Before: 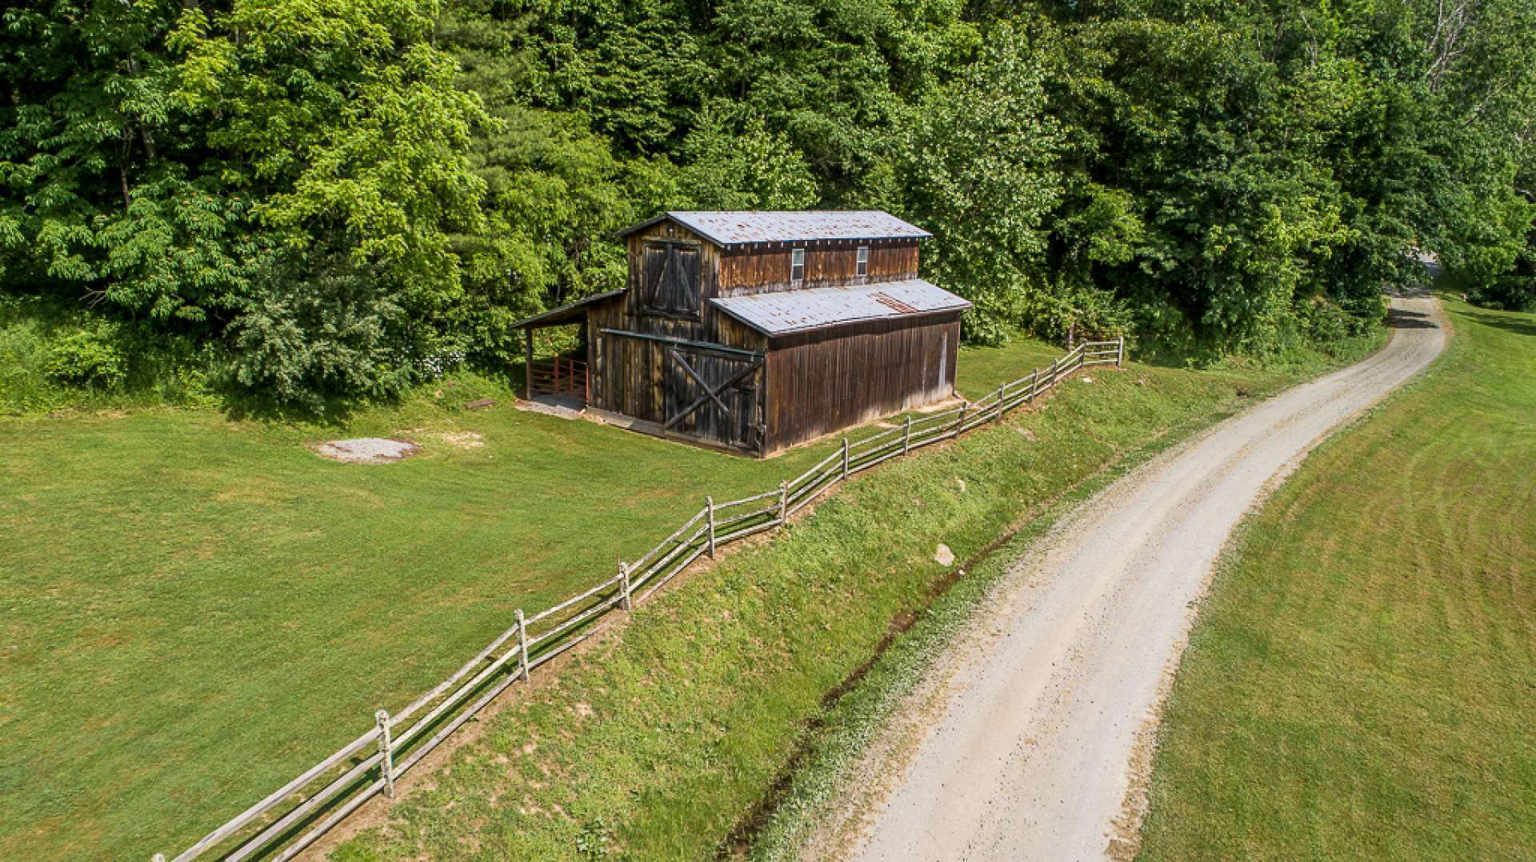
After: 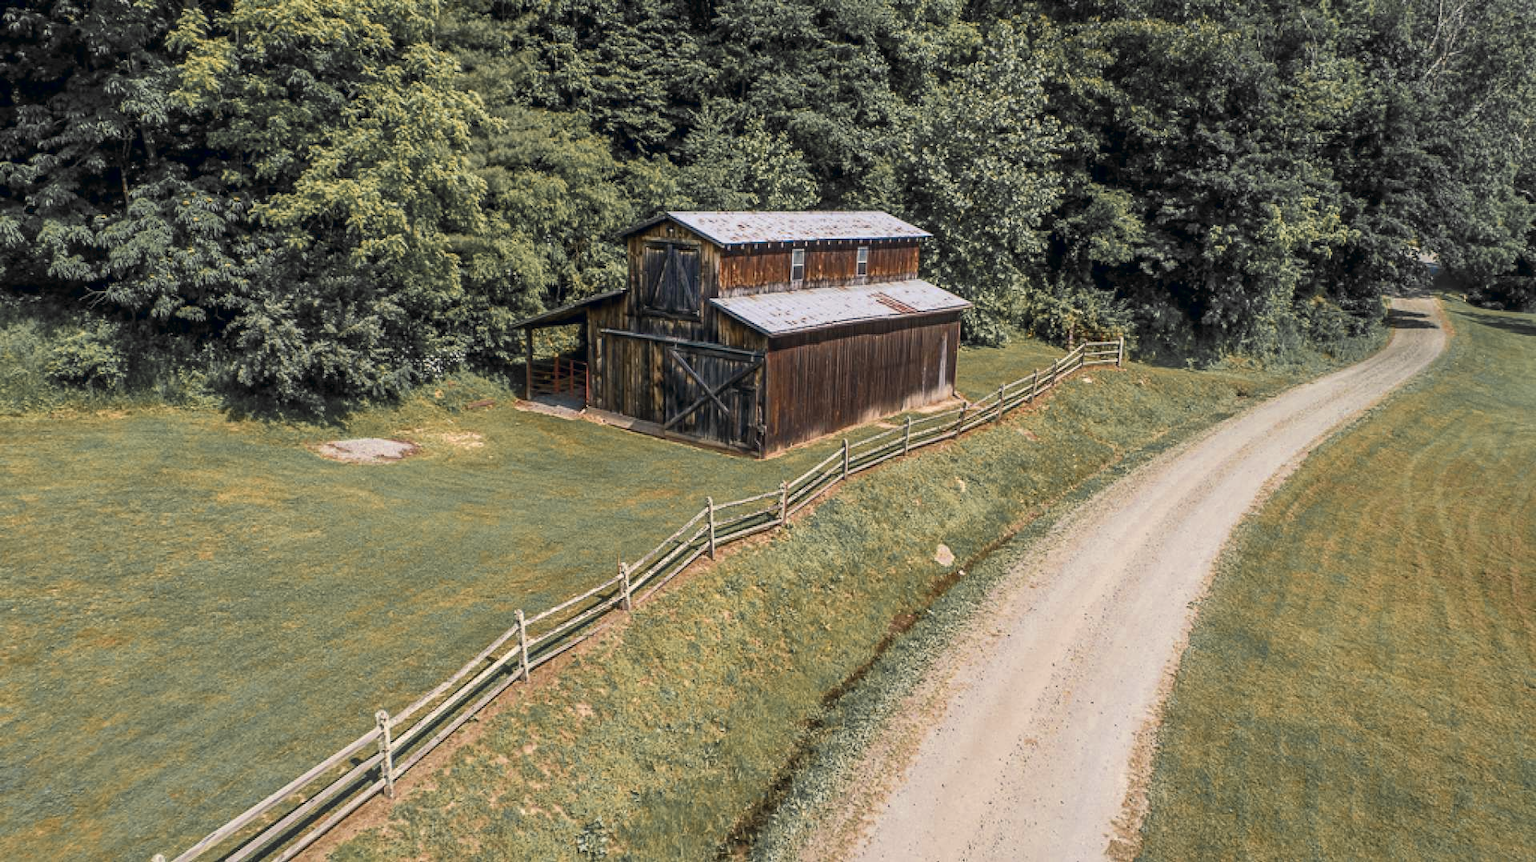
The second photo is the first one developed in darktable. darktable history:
color zones: curves: ch0 [(0, 0.363) (0.128, 0.373) (0.25, 0.5) (0.402, 0.407) (0.521, 0.525) (0.63, 0.559) (0.729, 0.662) (0.867, 0.471)]; ch1 [(0, 0.515) (0.136, 0.618) (0.25, 0.5) (0.378, 0) (0.516, 0) (0.622, 0.593) (0.737, 0.819) (0.87, 0.593)]; ch2 [(0, 0.529) (0.128, 0.471) (0.282, 0.451) (0.386, 0.662) (0.516, 0.525) (0.633, 0.554) (0.75, 0.62) (0.875, 0.441)]
color correction: highlights a* 2.75, highlights b* 5.01, shadows a* -1.81, shadows b* -4.96, saturation 0.77
